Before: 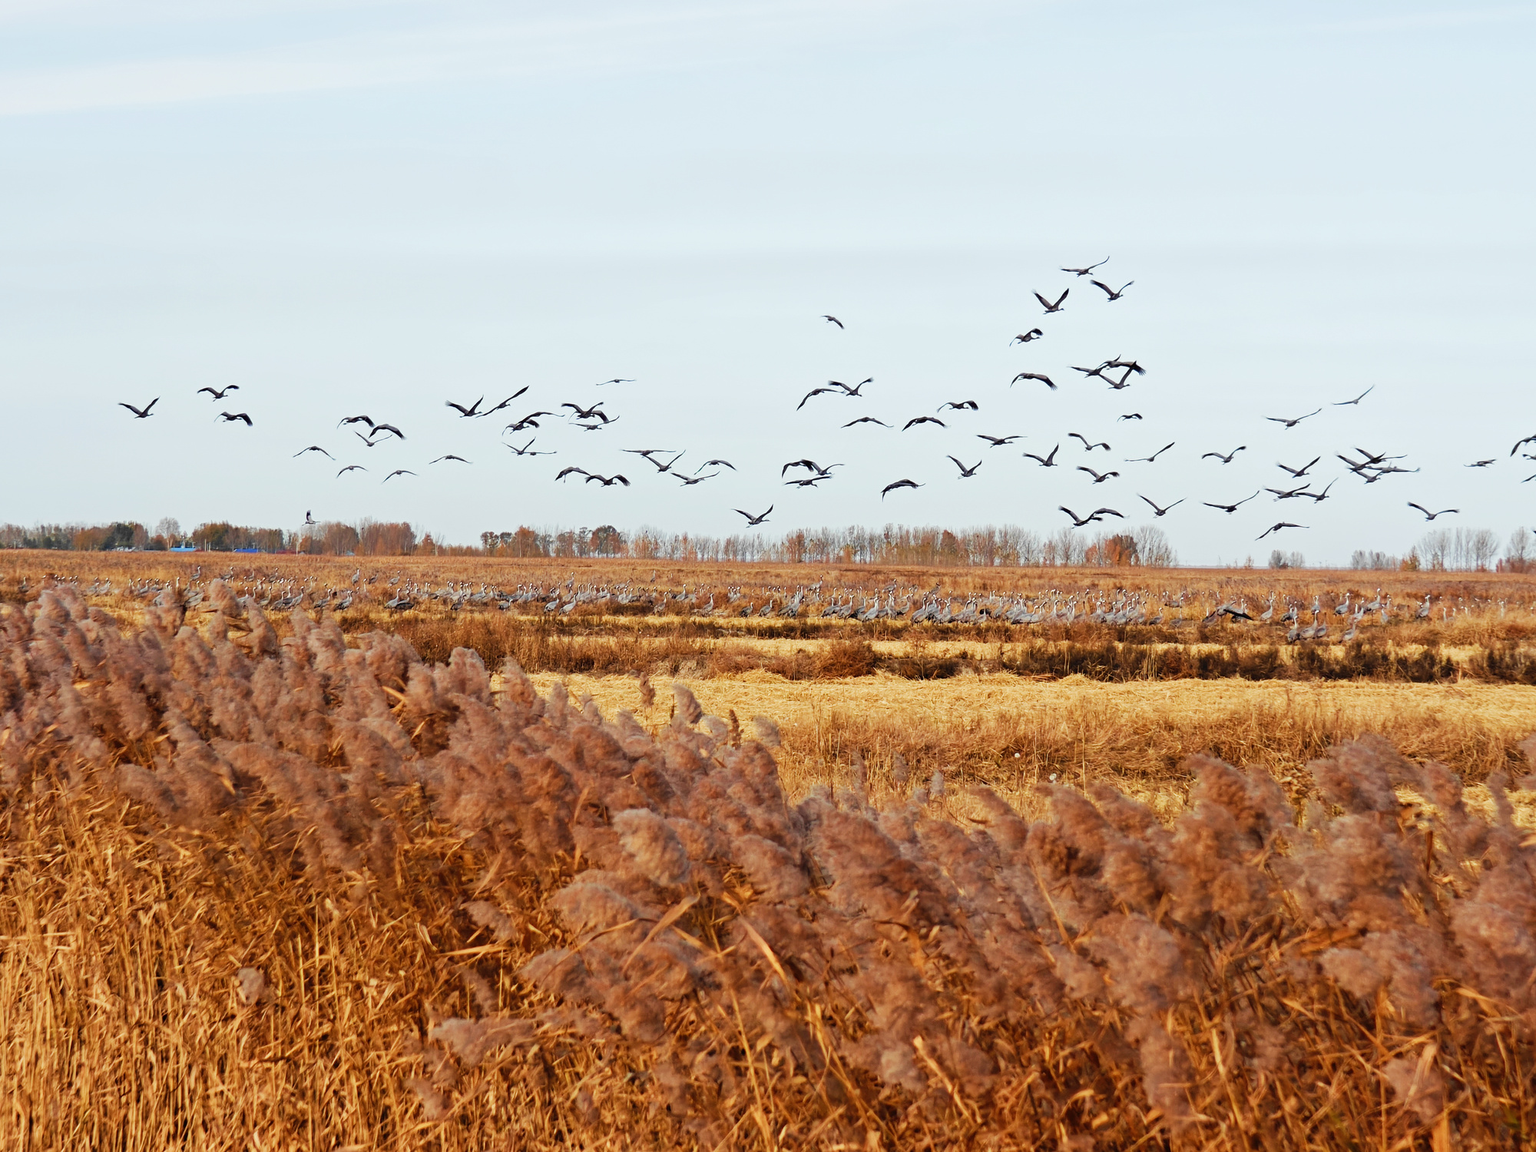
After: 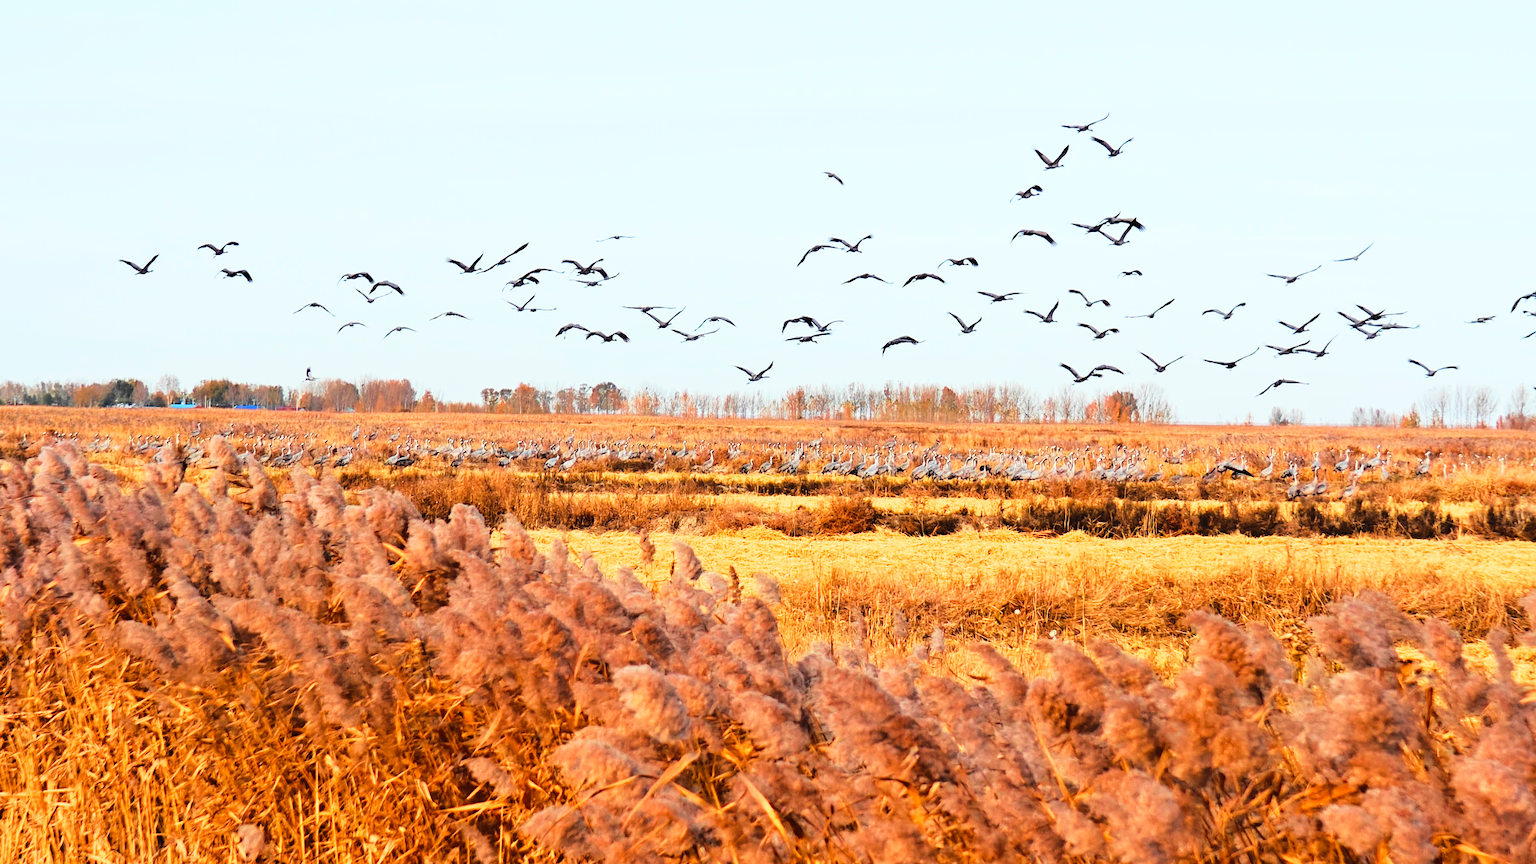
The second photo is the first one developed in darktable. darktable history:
base curve: curves: ch0 [(0, 0) (0.028, 0.03) (0.121, 0.232) (0.46, 0.748) (0.859, 0.968) (1, 1)]
crop and rotate: top 12.525%, bottom 12.371%
